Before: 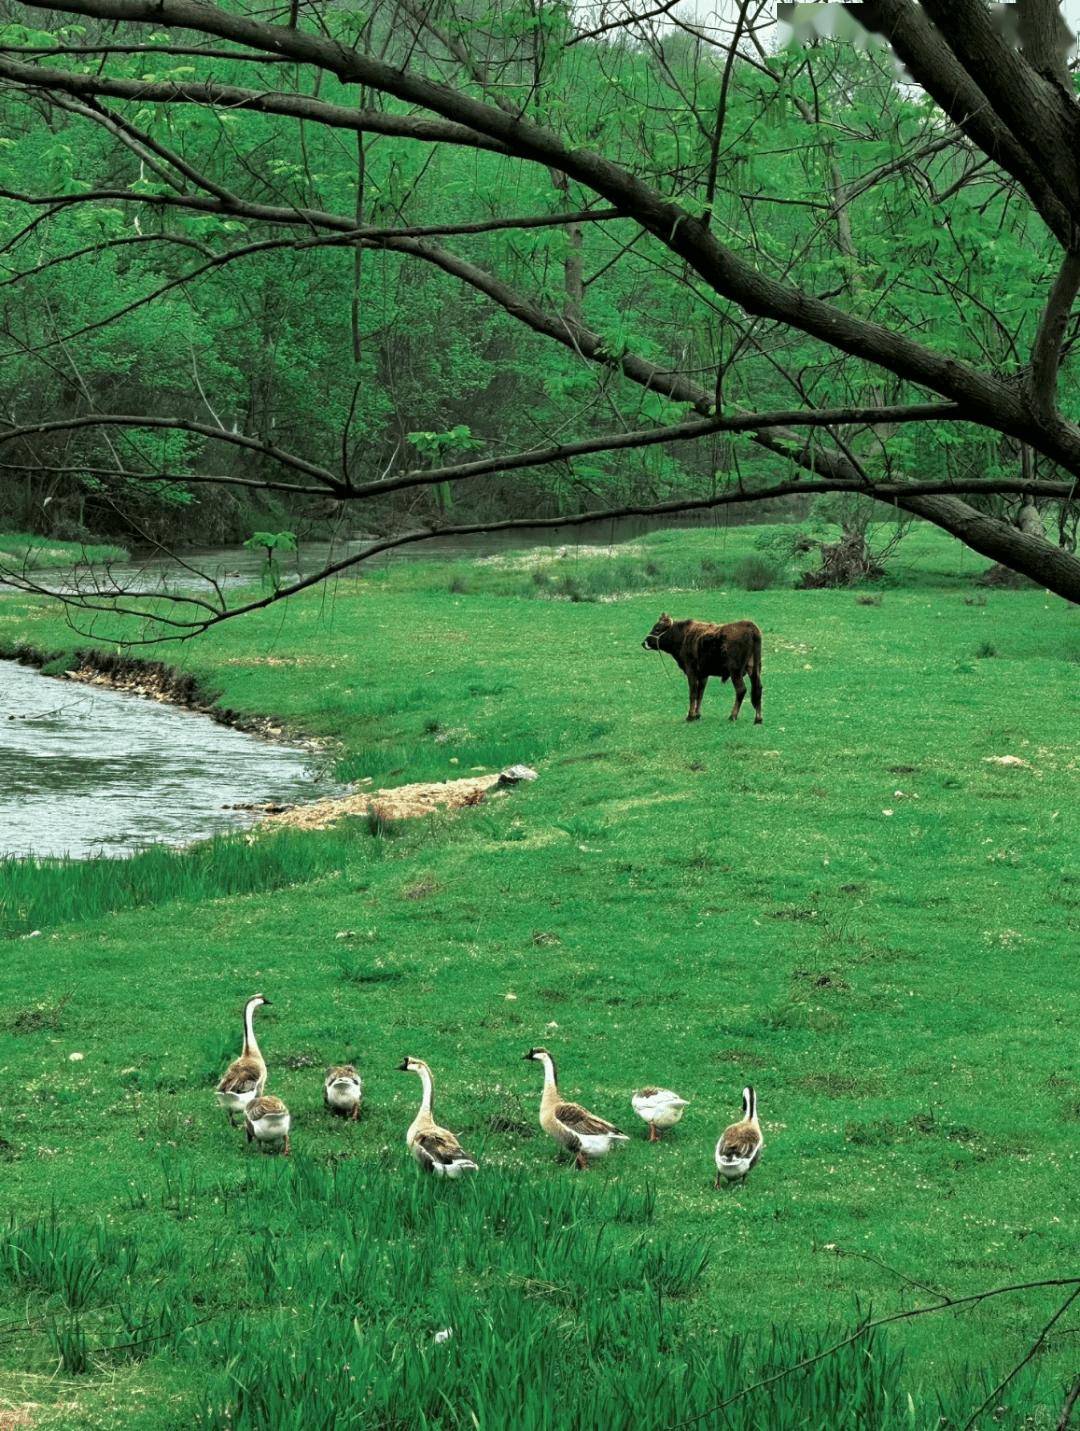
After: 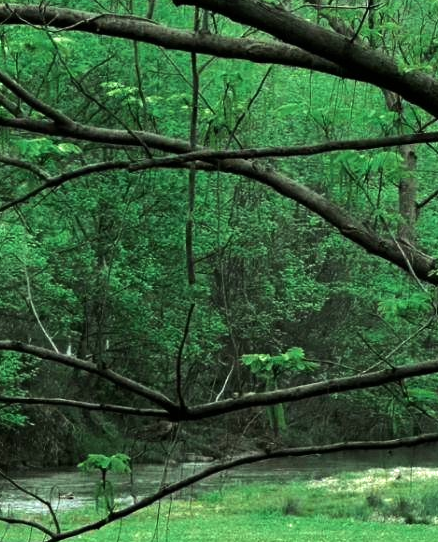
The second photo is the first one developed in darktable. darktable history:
crop: left 15.452%, top 5.459%, right 43.956%, bottom 56.62%
tone equalizer: -8 EV -0.75 EV, -7 EV -0.7 EV, -6 EV -0.6 EV, -5 EV -0.4 EV, -3 EV 0.4 EV, -2 EV 0.6 EV, -1 EV 0.7 EV, +0 EV 0.75 EV, edges refinement/feathering 500, mask exposure compensation -1.57 EV, preserve details no
